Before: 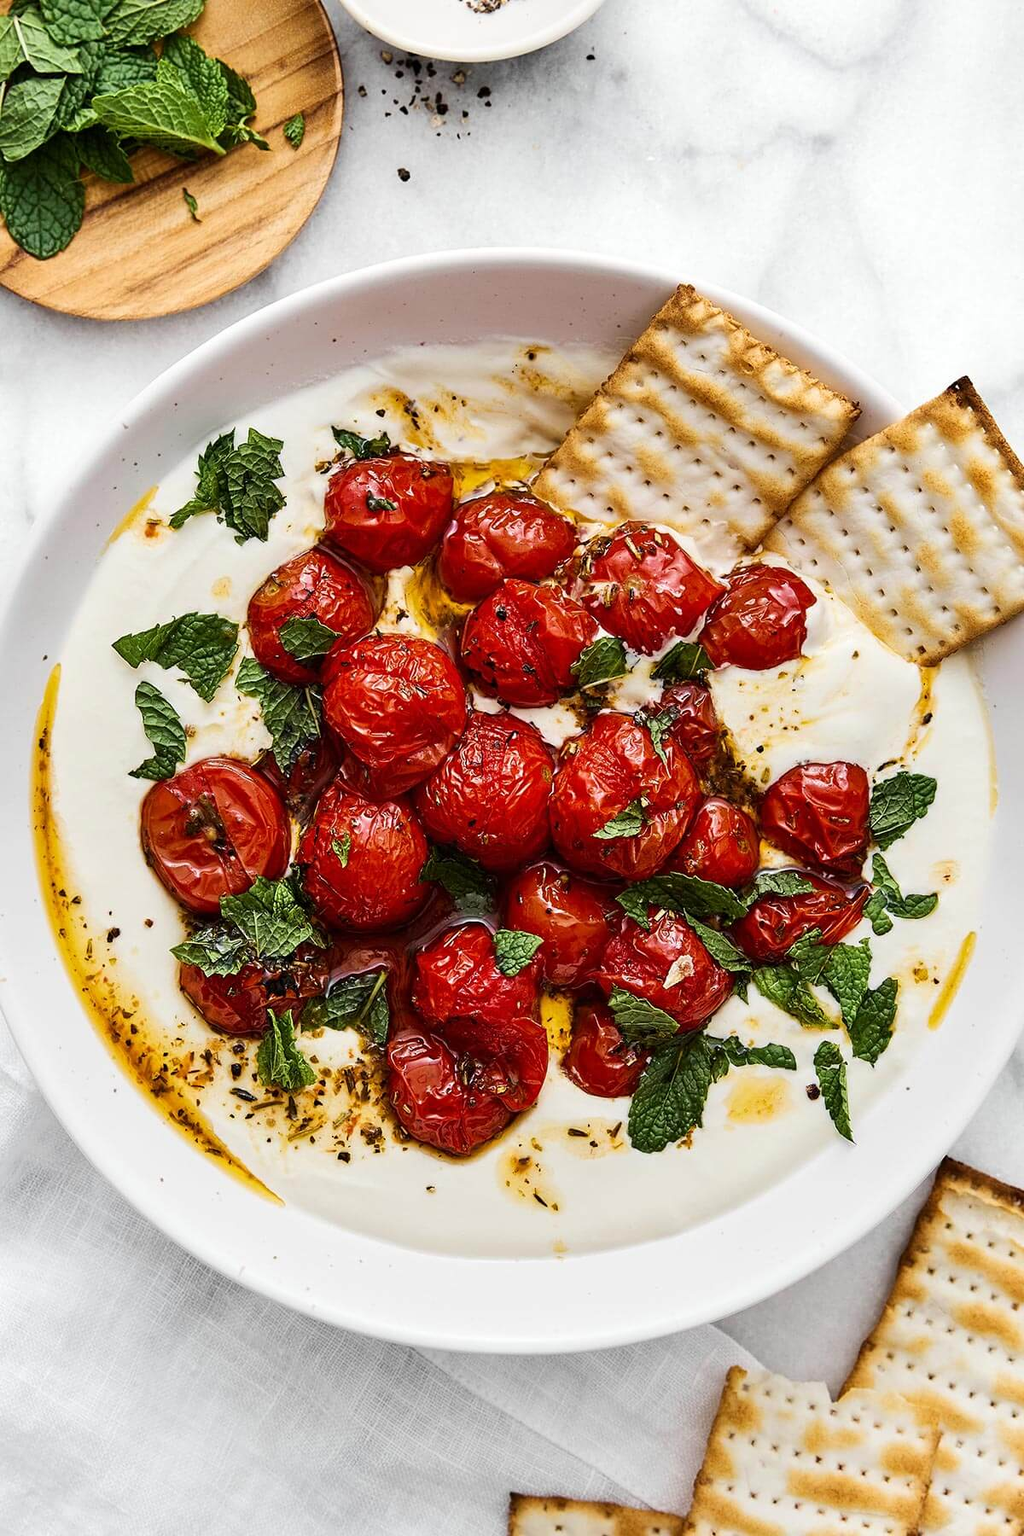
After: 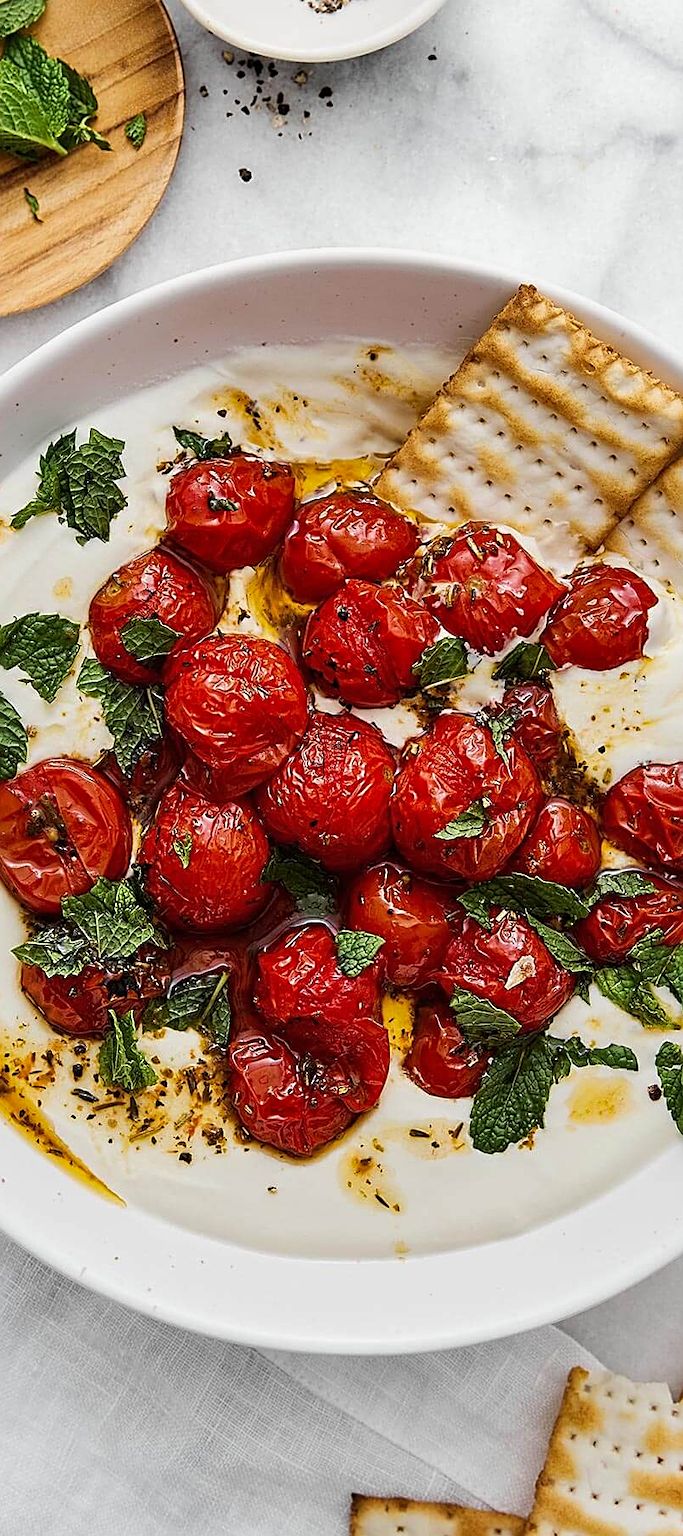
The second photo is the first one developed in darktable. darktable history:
sharpen: on, module defaults
shadows and highlights: shadows 25.33, white point adjustment -2.88, highlights -29.77
levels: mode automatic, levels [0, 0.476, 0.951]
crop and rotate: left 15.517%, right 17.81%
